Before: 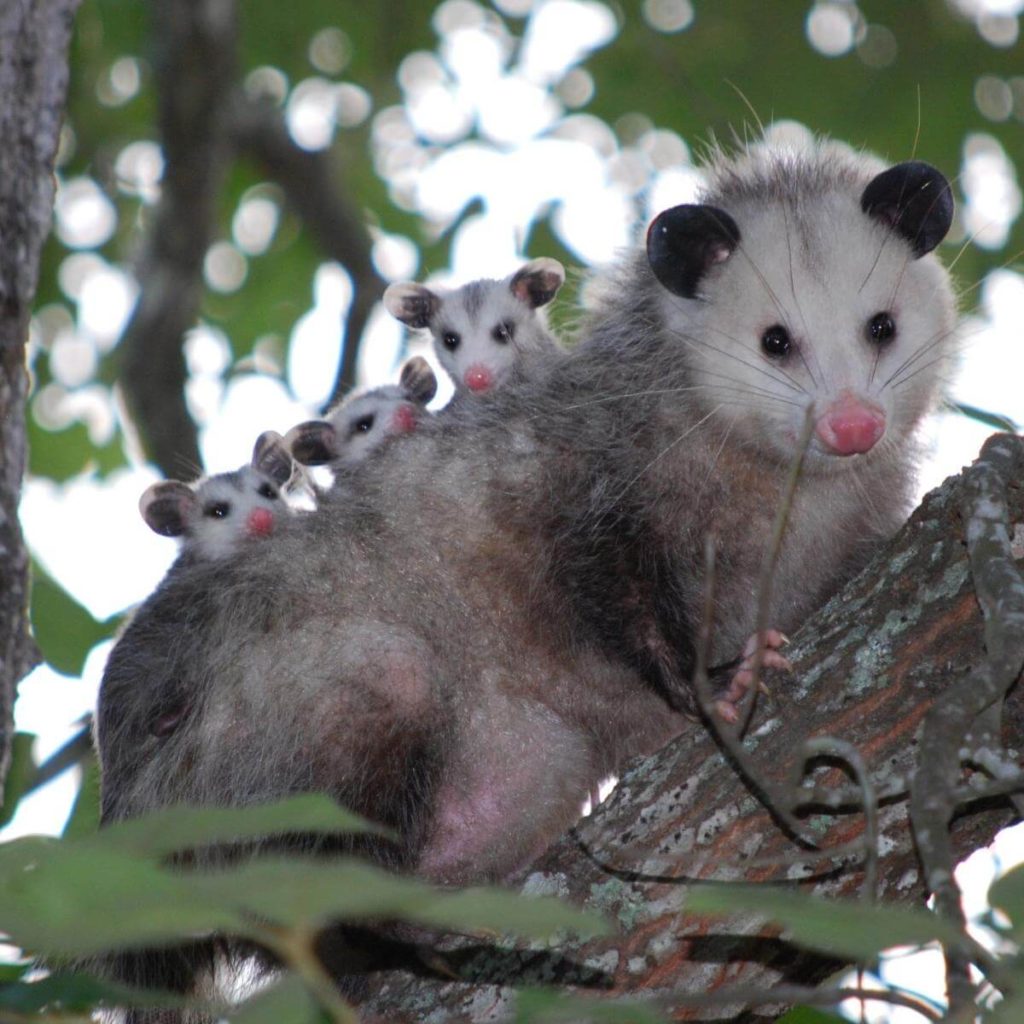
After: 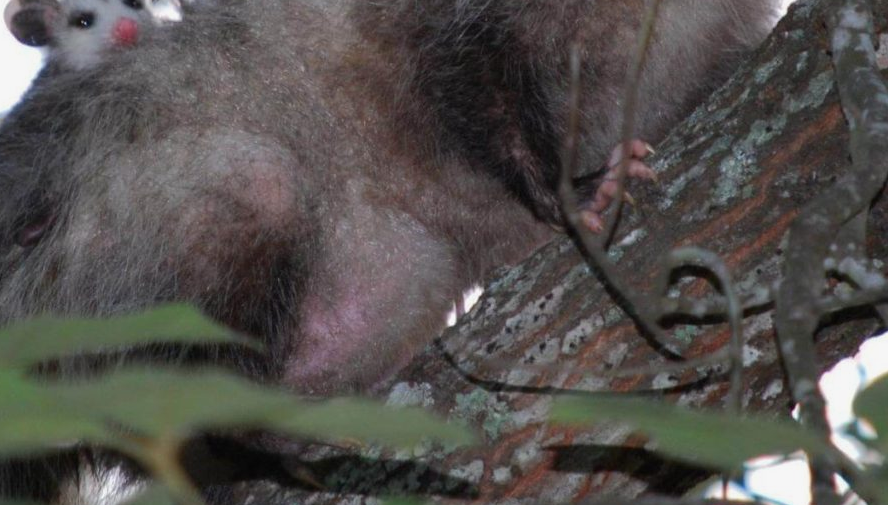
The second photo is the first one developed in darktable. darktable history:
crop and rotate: left 13.238%, top 47.855%, bottom 2.753%
shadows and highlights: shadows -20.54, white point adjustment -2.1, highlights -35
